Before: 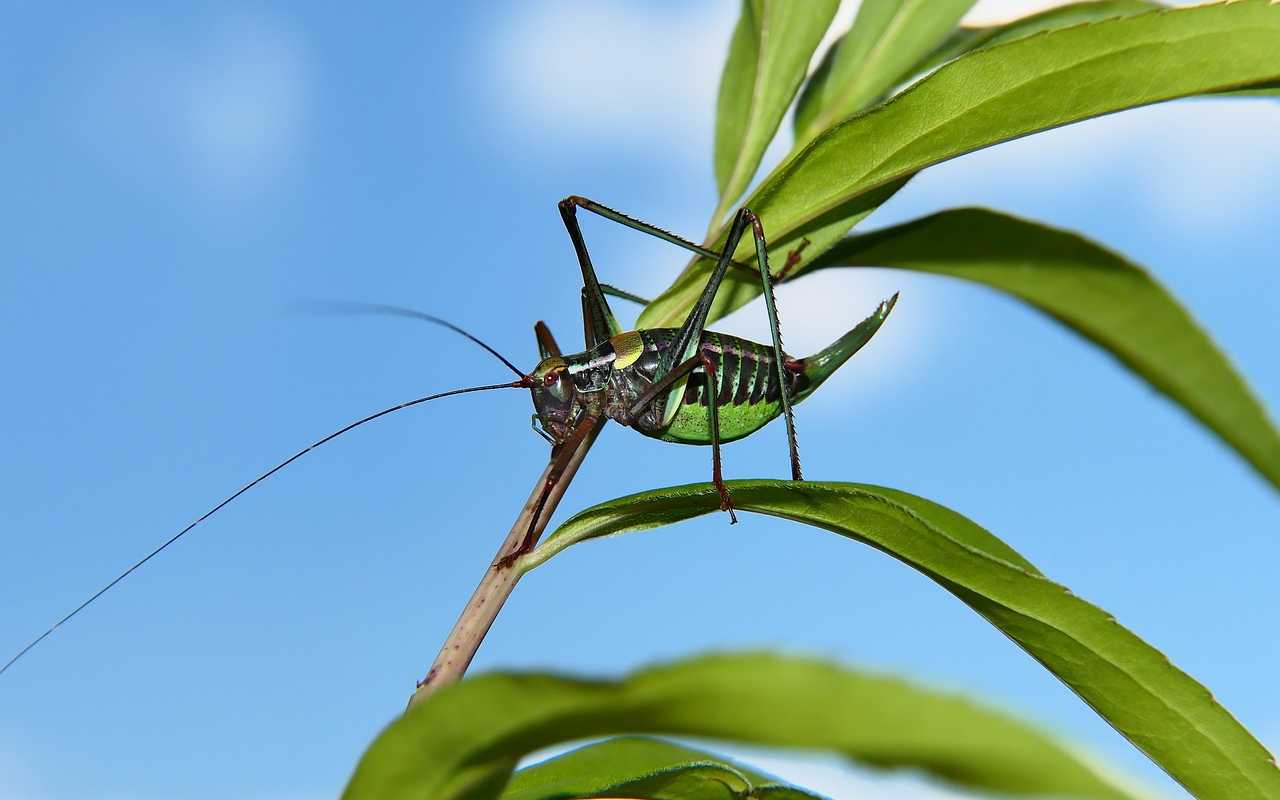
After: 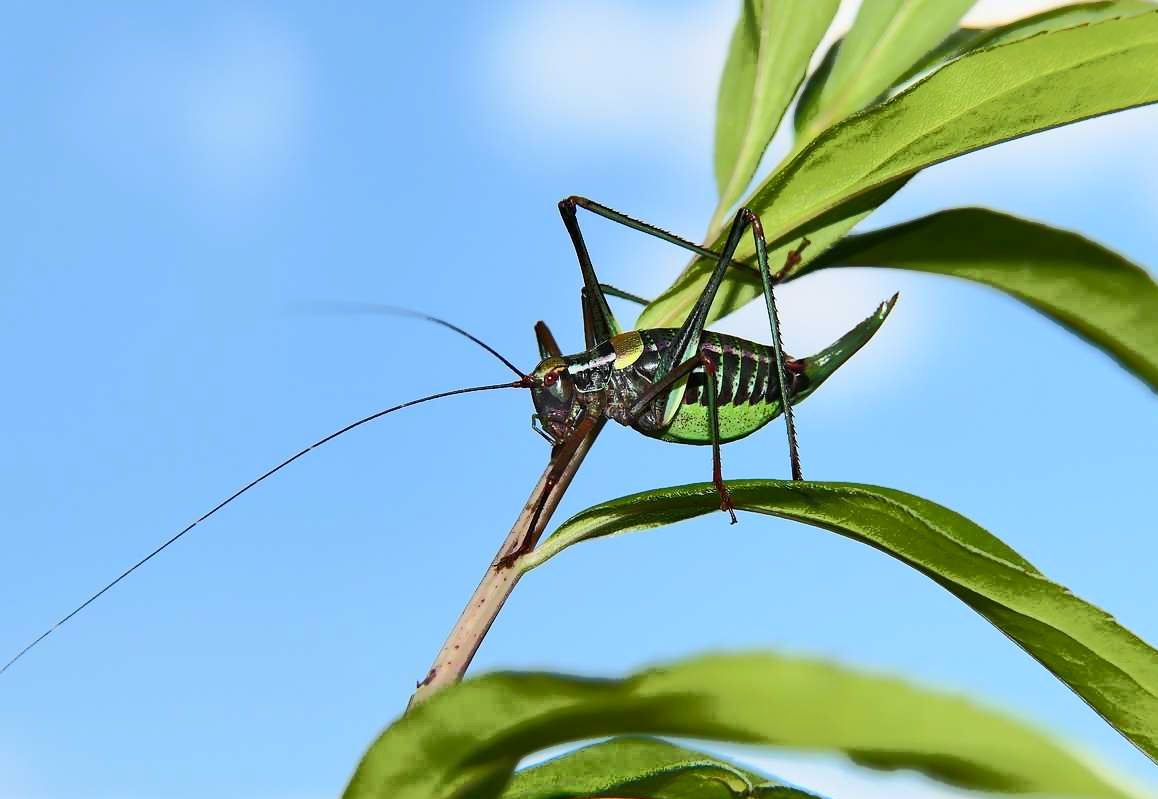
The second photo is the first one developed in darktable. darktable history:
tone curve: curves: ch0 [(0, 0) (0.003, 0.003) (0.011, 0.01) (0.025, 0.023) (0.044, 0.042) (0.069, 0.065) (0.1, 0.094) (0.136, 0.127) (0.177, 0.166) (0.224, 0.211) (0.277, 0.26) (0.335, 0.315) (0.399, 0.375) (0.468, 0.44) (0.543, 0.658) (0.623, 0.718) (0.709, 0.782) (0.801, 0.851) (0.898, 0.923) (1, 1)], color space Lab, independent channels, preserve colors none
crop: right 9.476%, bottom 0.024%
